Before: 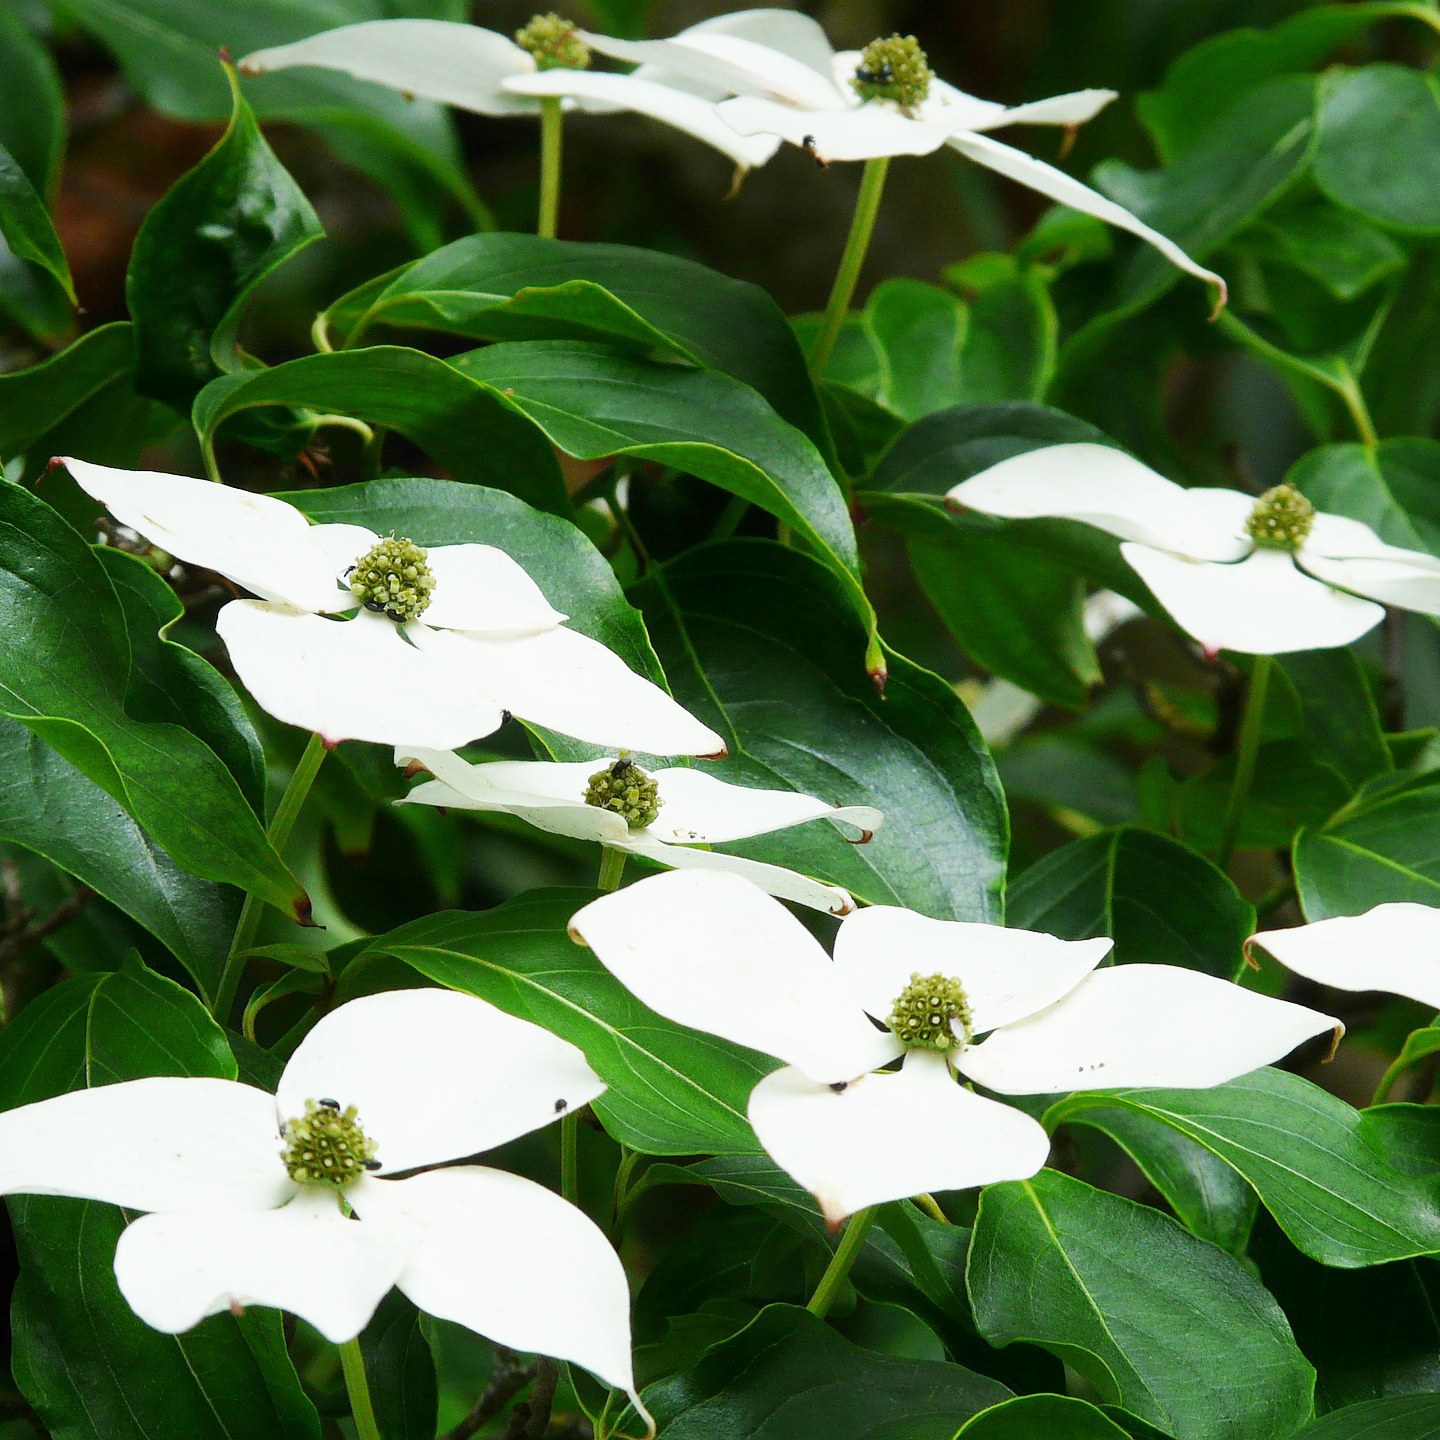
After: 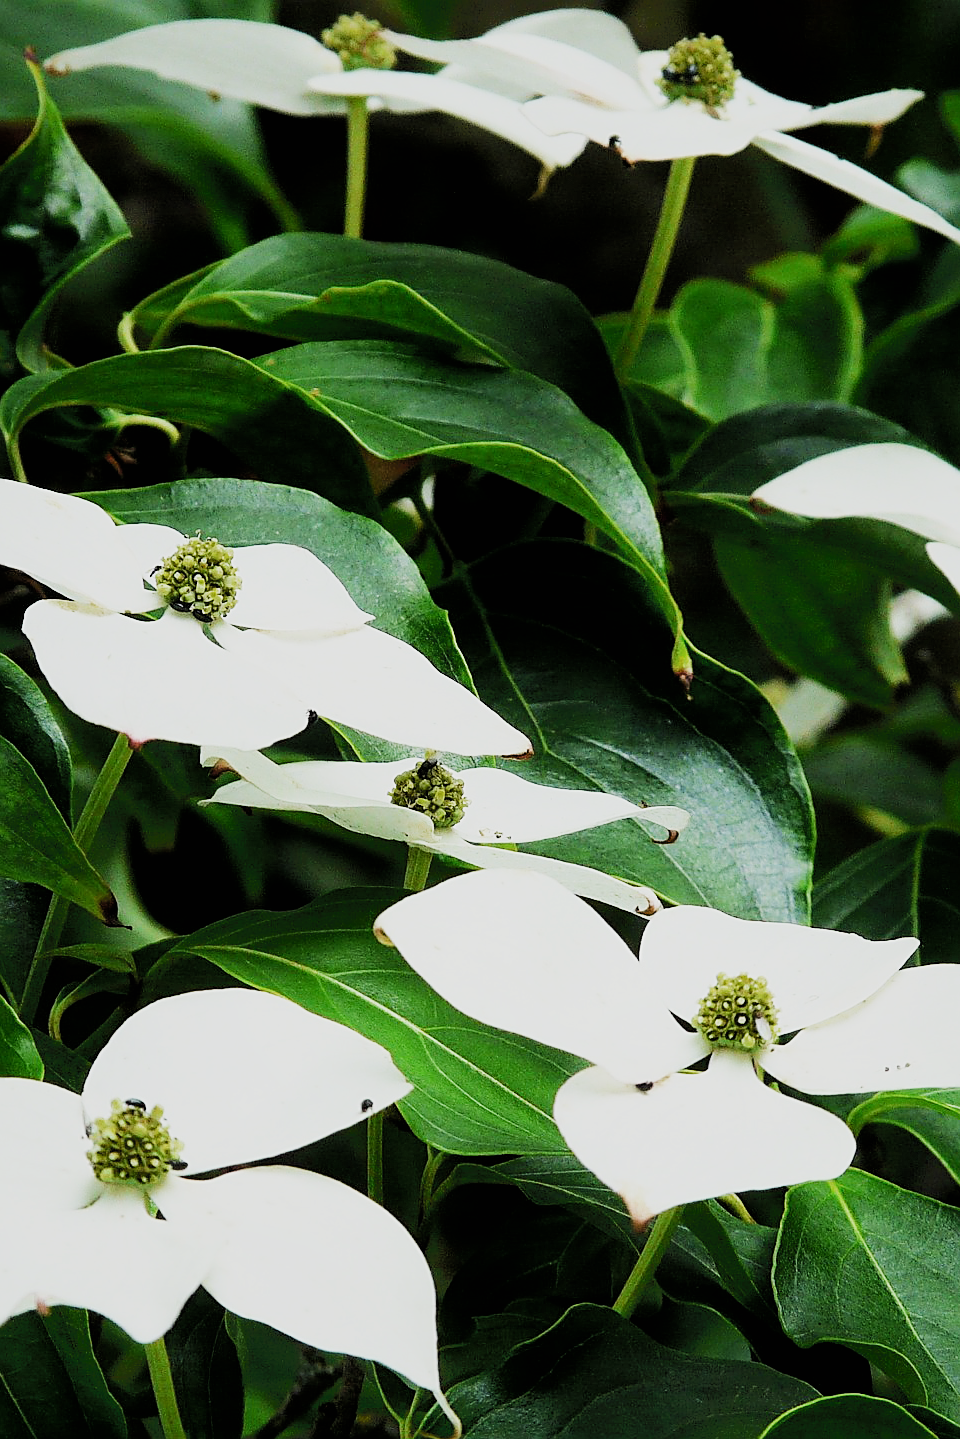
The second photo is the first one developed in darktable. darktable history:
sharpen: on, module defaults
shadows and highlights: shadows 62.66, white point adjustment 0.37, highlights -34.44, compress 83.82%
crop and rotate: left 13.537%, right 19.796%
filmic rgb: black relative exposure -5 EV, hardness 2.88, contrast 1.3, highlights saturation mix -30%
